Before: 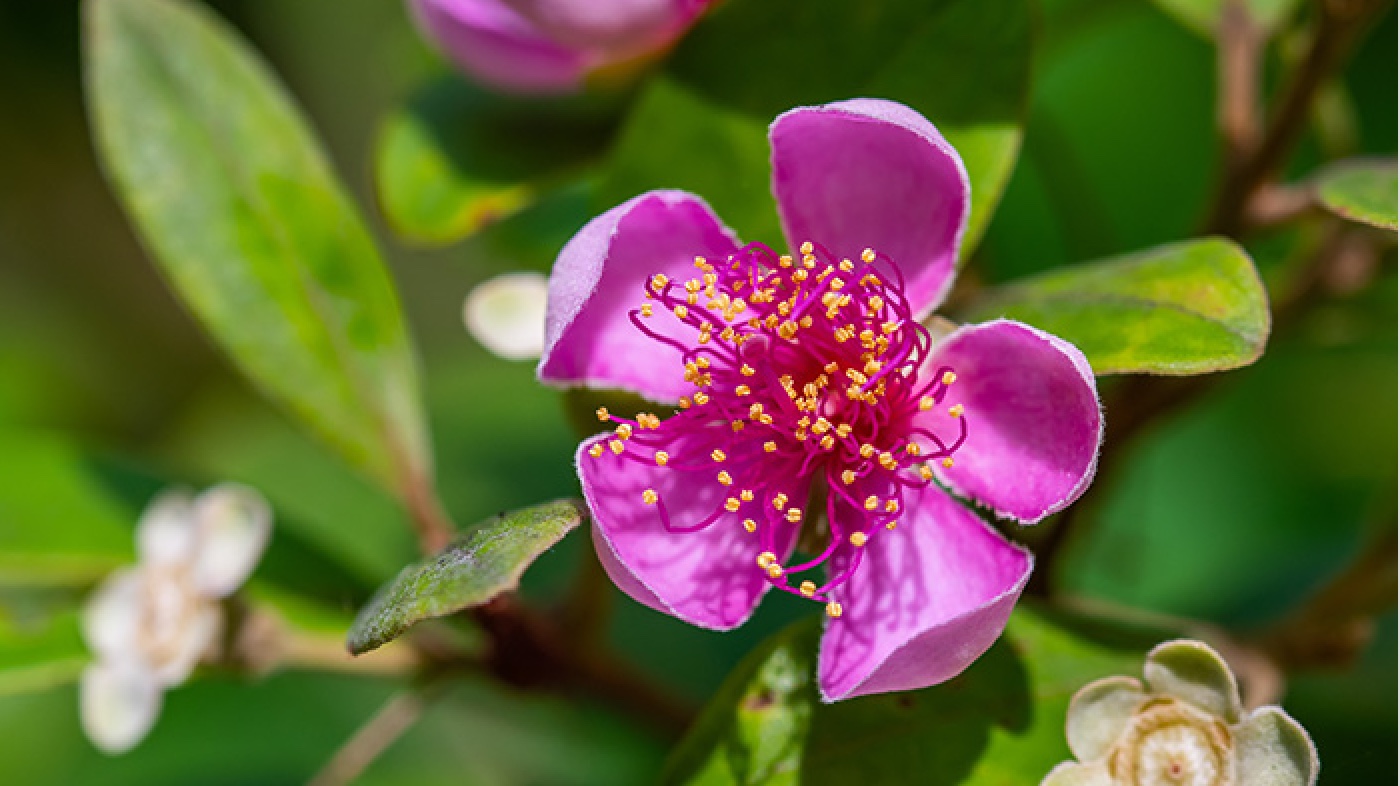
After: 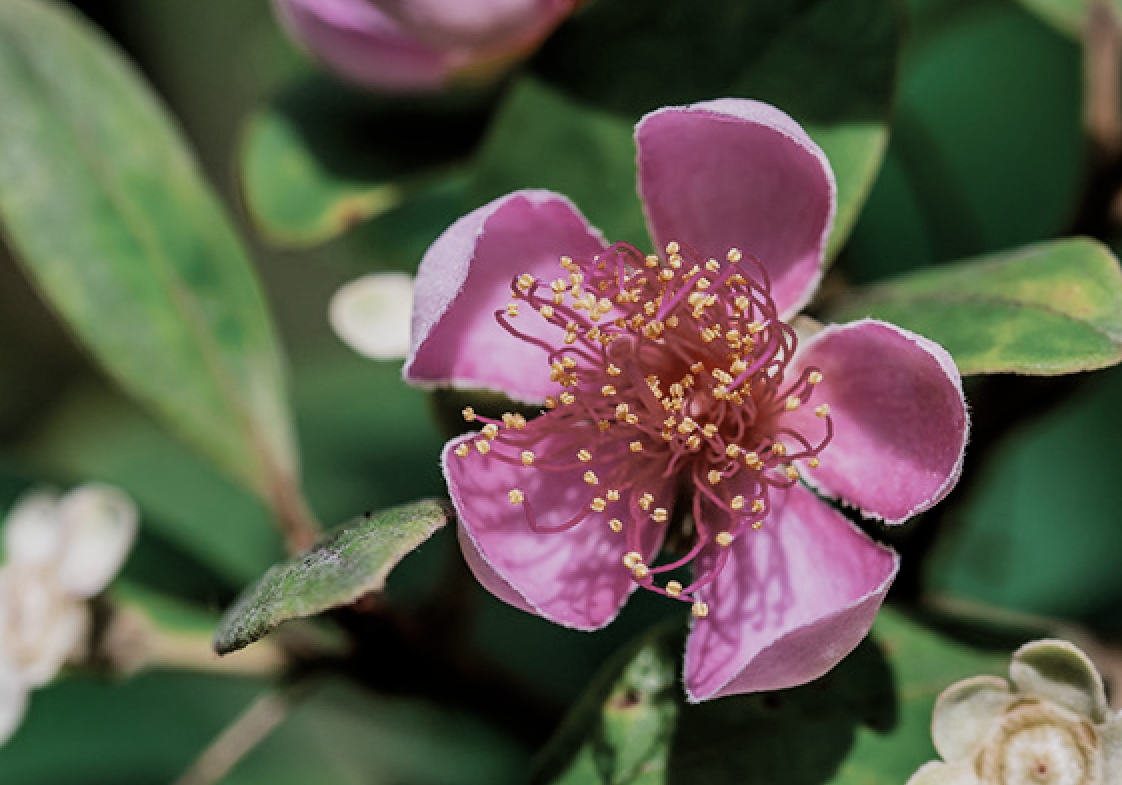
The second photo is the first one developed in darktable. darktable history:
color zones: curves: ch0 [(0, 0.5) (0.125, 0.4) (0.25, 0.5) (0.375, 0.4) (0.5, 0.4) (0.625, 0.35) (0.75, 0.35) (0.875, 0.5)]; ch1 [(0, 0.35) (0.125, 0.45) (0.25, 0.35) (0.375, 0.35) (0.5, 0.35) (0.625, 0.35) (0.75, 0.45) (0.875, 0.35)]; ch2 [(0, 0.6) (0.125, 0.5) (0.25, 0.5) (0.375, 0.6) (0.5, 0.6) (0.625, 0.5) (0.75, 0.5) (0.875, 0.5)]
crop and rotate: left 9.597%, right 10.195%
color correction: saturation 0.8
filmic rgb: black relative exposure -5 EV, hardness 2.88, contrast 1.3, highlights saturation mix -10%
